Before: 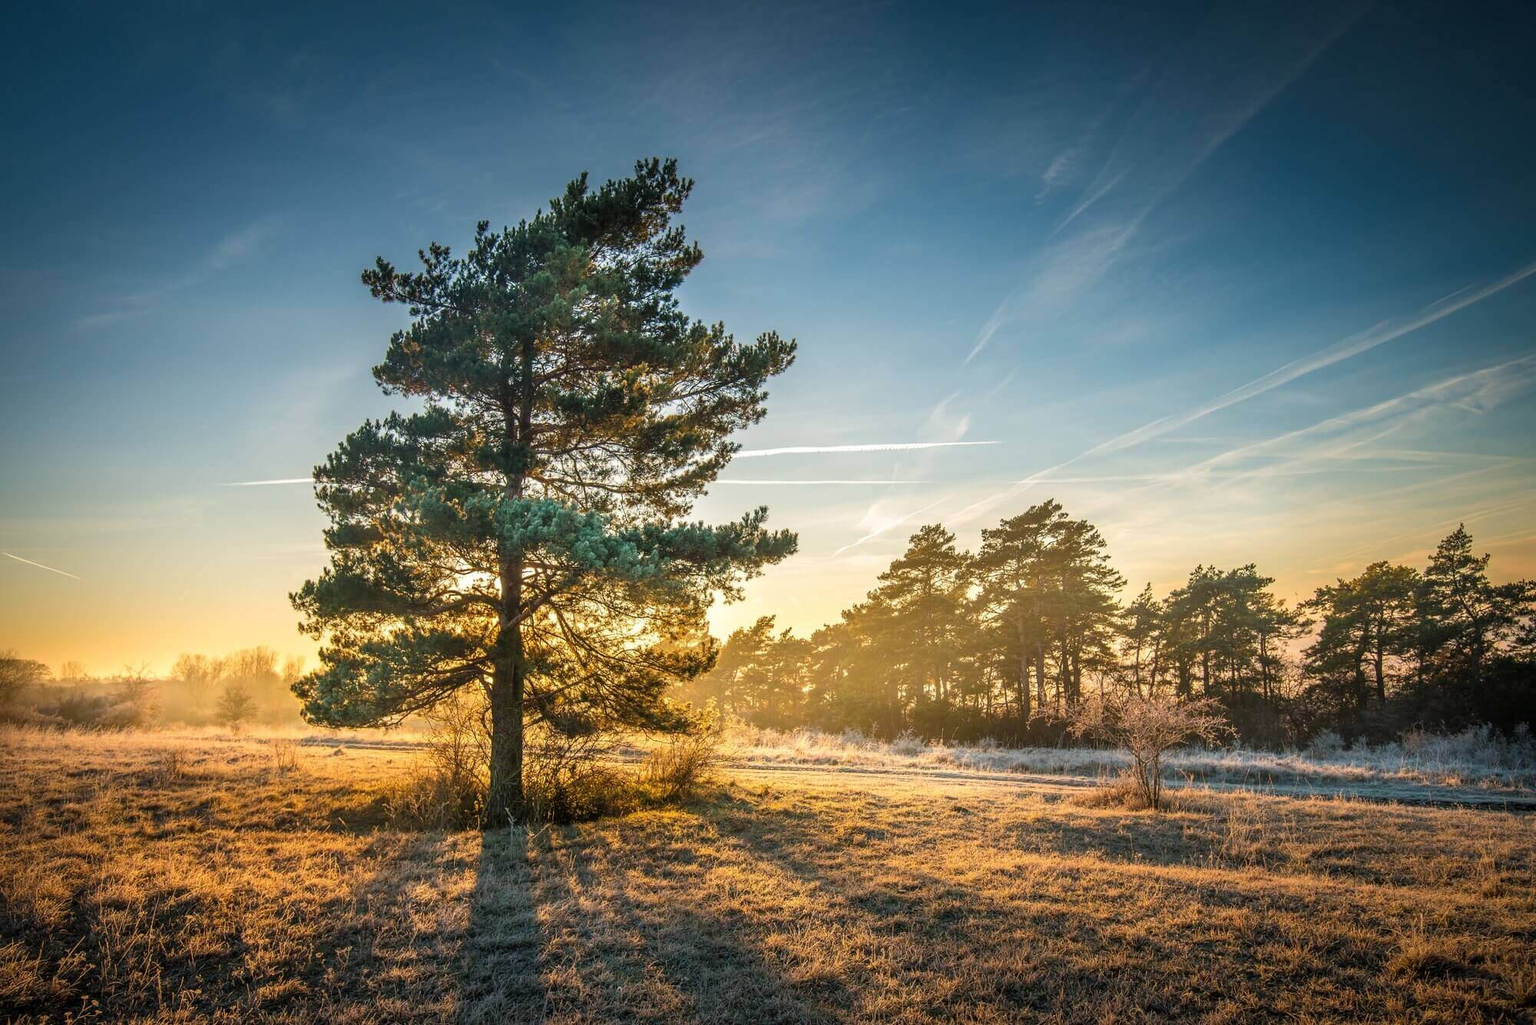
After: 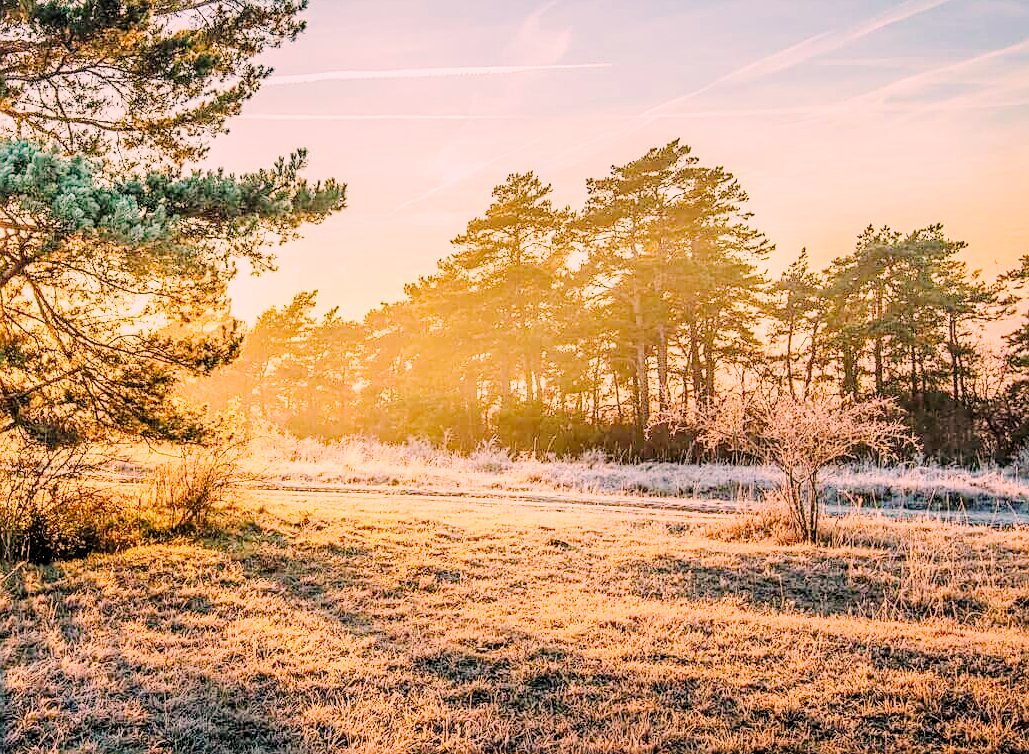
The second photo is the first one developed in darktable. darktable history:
exposure: black level correction 0, exposure 1.171 EV, compensate highlight preservation false
sharpen: on, module defaults
tone curve: curves: ch0 [(0, 0) (0.071, 0.047) (0.266, 0.26) (0.483, 0.554) (0.753, 0.811) (1, 0.983)]; ch1 [(0, 0) (0.346, 0.307) (0.408, 0.369) (0.463, 0.443) (0.482, 0.493) (0.502, 0.5) (0.517, 0.502) (0.55, 0.548) (0.597, 0.624) (0.651, 0.698) (1, 1)]; ch2 [(0, 0) (0.346, 0.34) (0.434, 0.46) (0.485, 0.494) (0.5, 0.494) (0.517, 0.506) (0.535, 0.529) (0.583, 0.611) (0.625, 0.666) (1, 1)], preserve colors none
crop: left 34.638%, top 38.312%, right 13.873%, bottom 5.197%
filmic rgb: black relative exposure -7.12 EV, white relative exposure 5.39 EV, hardness 3.03
color correction: highlights a* 14.7, highlights b* 4.88
haze removal: strength 0.295, distance 0.257, compatibility mode true, adaptive false
local contrast: on, module defaults
